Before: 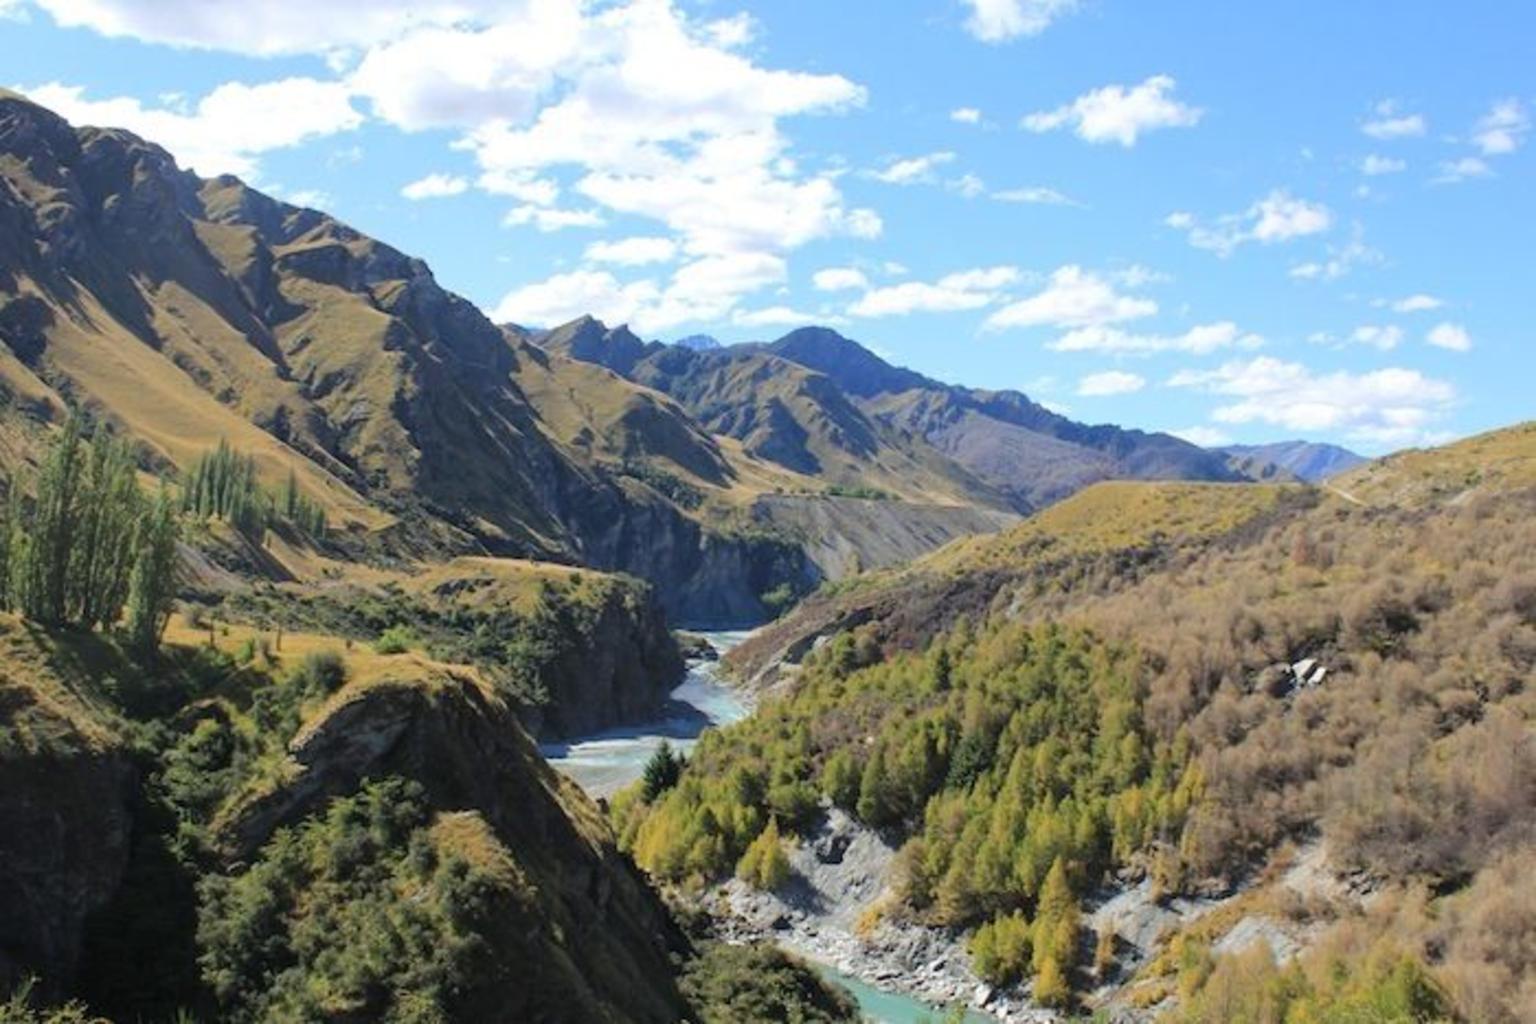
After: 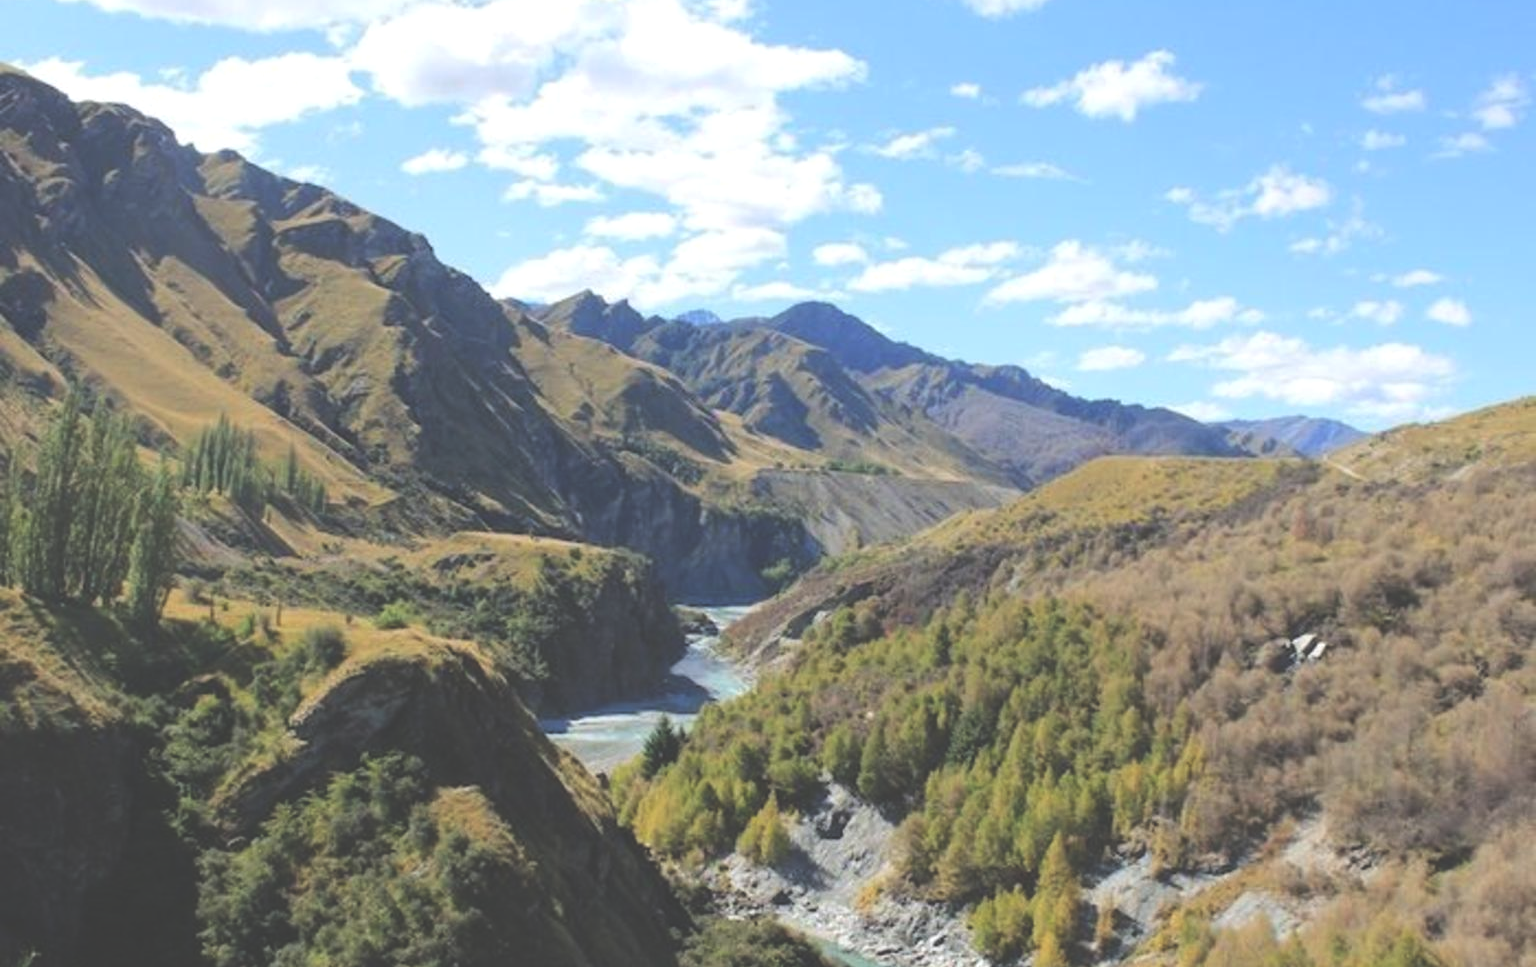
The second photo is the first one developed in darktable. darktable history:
crop and rotate: top 2.479%, bottom 3.018%
exposure: black level correction -0.041, exposure 0.064 EV, compensate highlight preservation false
